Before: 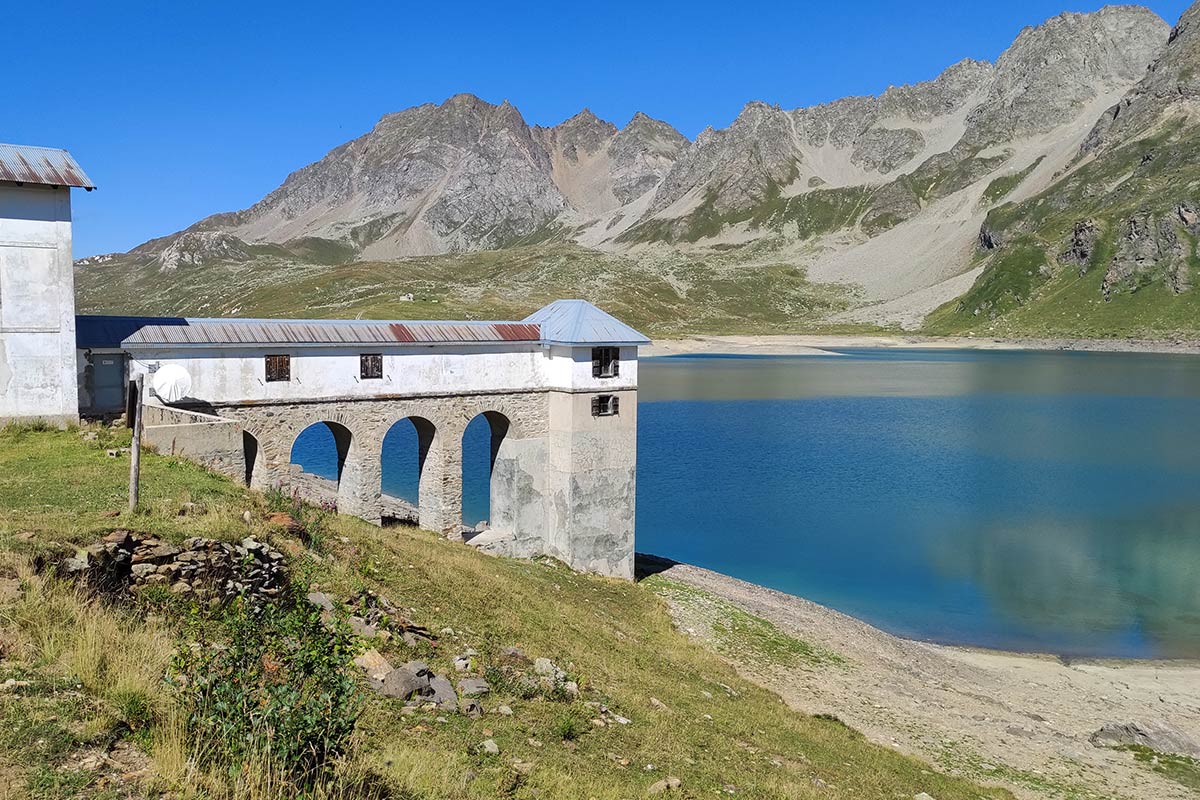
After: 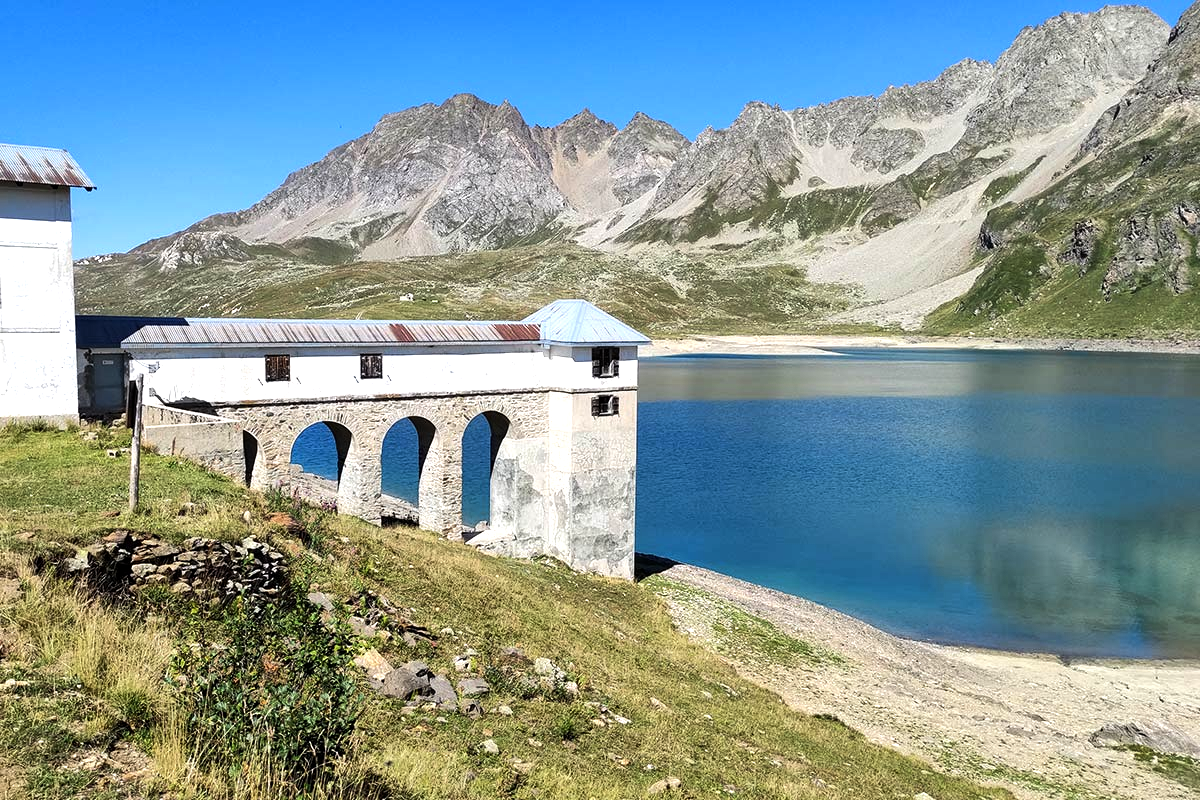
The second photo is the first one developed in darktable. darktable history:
tone equalizer: -8 EV -0.75 EV, -7 EV -0.7 EV, -6 EV -0.6 EV, -5 EV -0.4 EV, -3 EV 0.4 EV, -2 EV 0.6 EV, -1 EV 0.7 EV, +0 EV 0.75 EV, edges refinement/feathering 500, mask exposure compensation -1.57 EV, preserve details no
local contrast: highlights 100%, shadows 100%, detail 120%, midtone range 0.2
